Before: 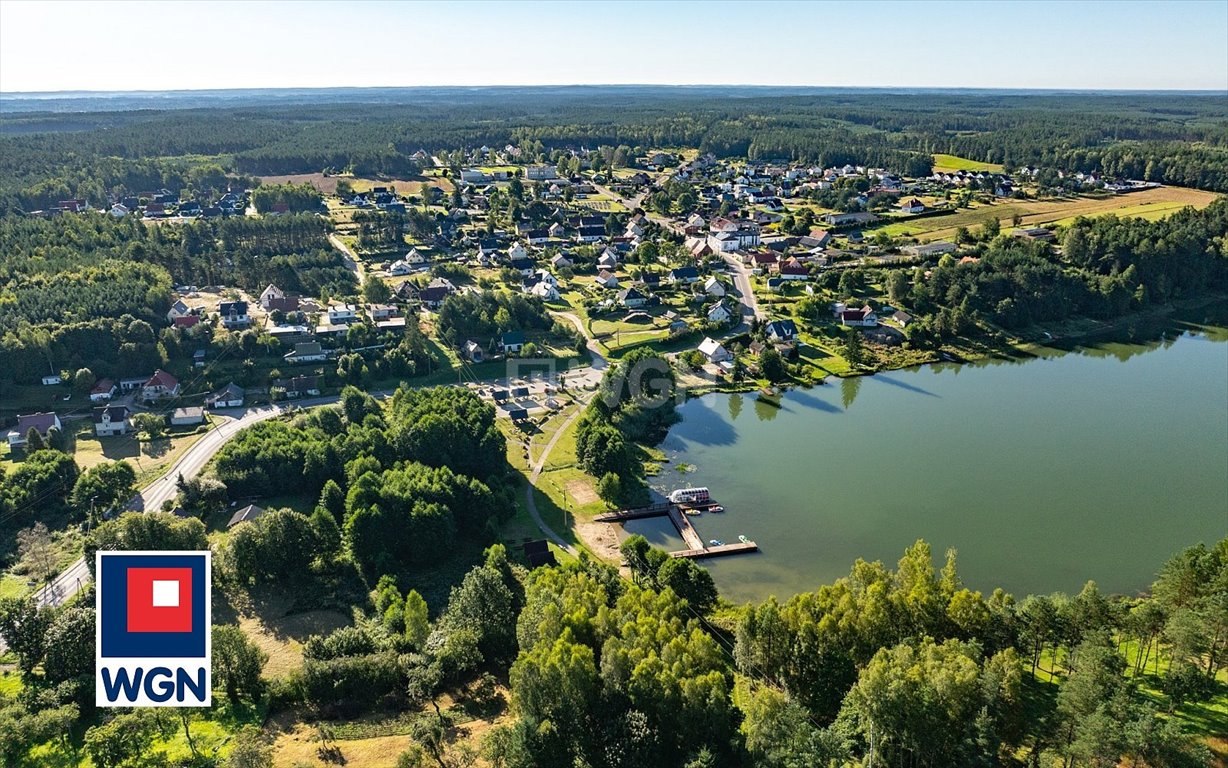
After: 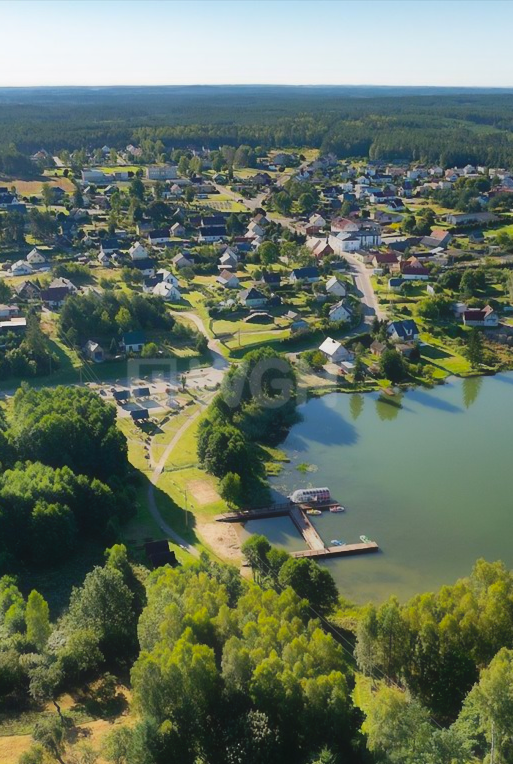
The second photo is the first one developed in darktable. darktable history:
contrast equalizer: octaves 7, y [[0.5, 0.542, 0.583, 0.625, 0.667, 0.708], [0.5 ×6], [0.5 ×6], [0 ×6], [0 ×6]], mix -0.994
crop: left 30.889%, right 27.047%
shadows and highlights: white point adjustment 0.033, soften with gaussian
